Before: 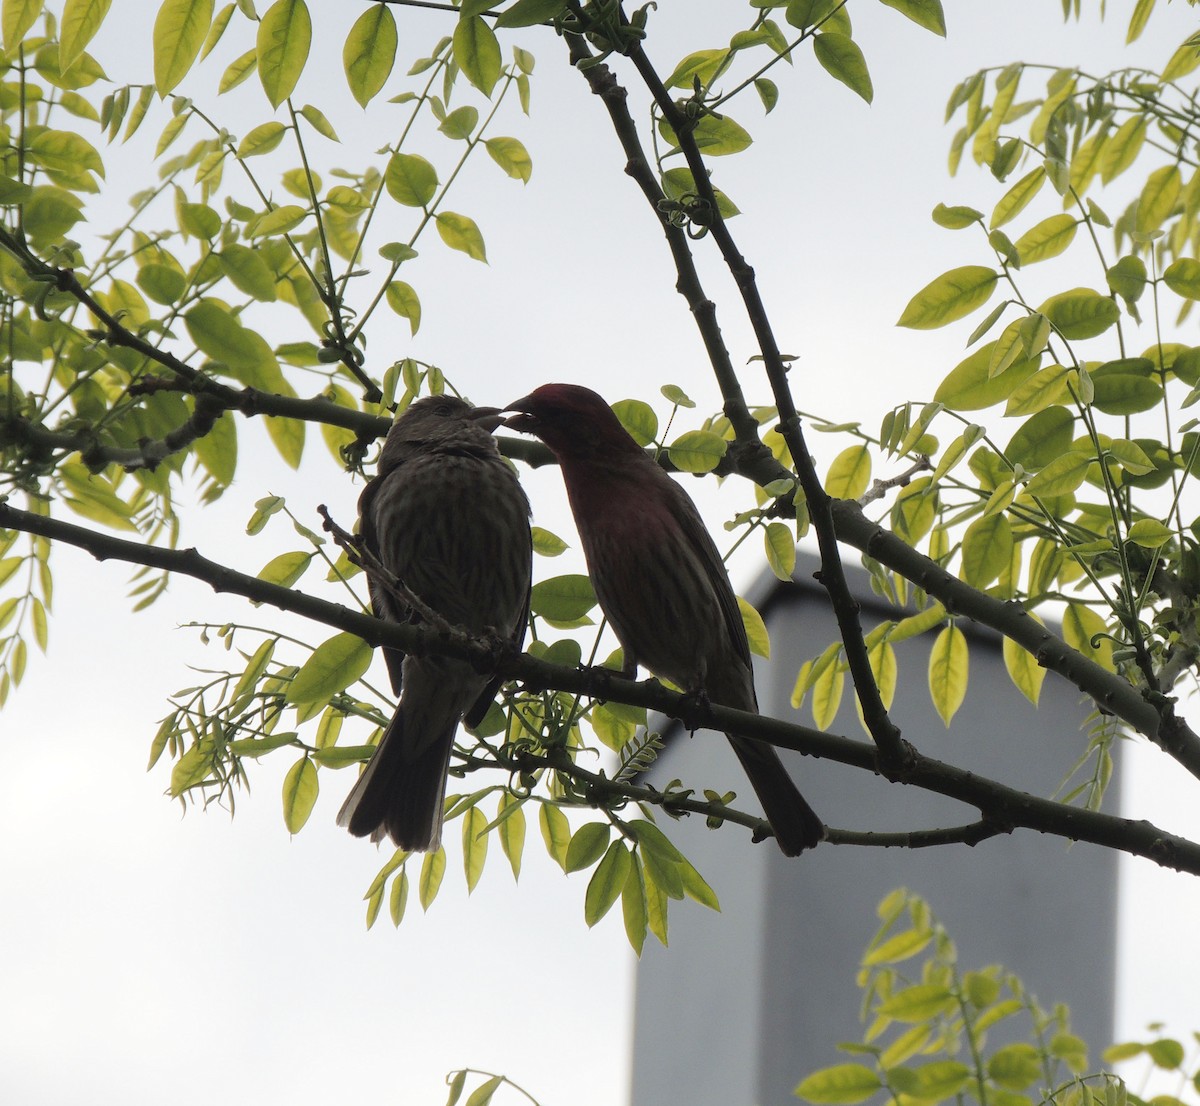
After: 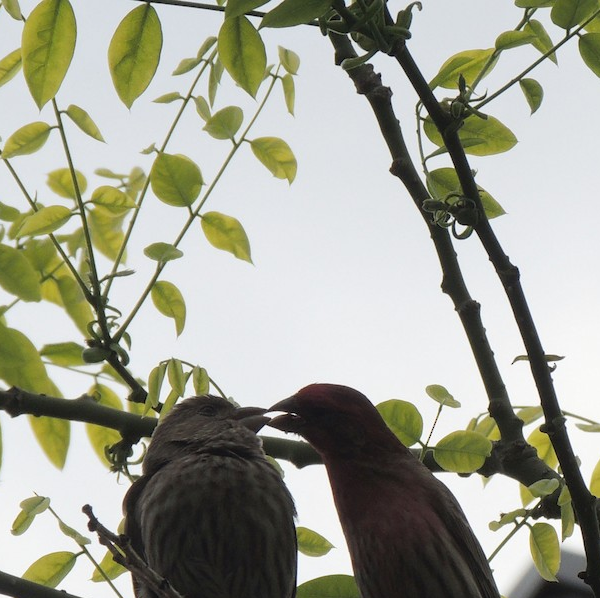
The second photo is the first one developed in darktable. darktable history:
crop: left 19.608%, right 30.341%, bottom 45.924%
tone equalizer: on, module defaults
